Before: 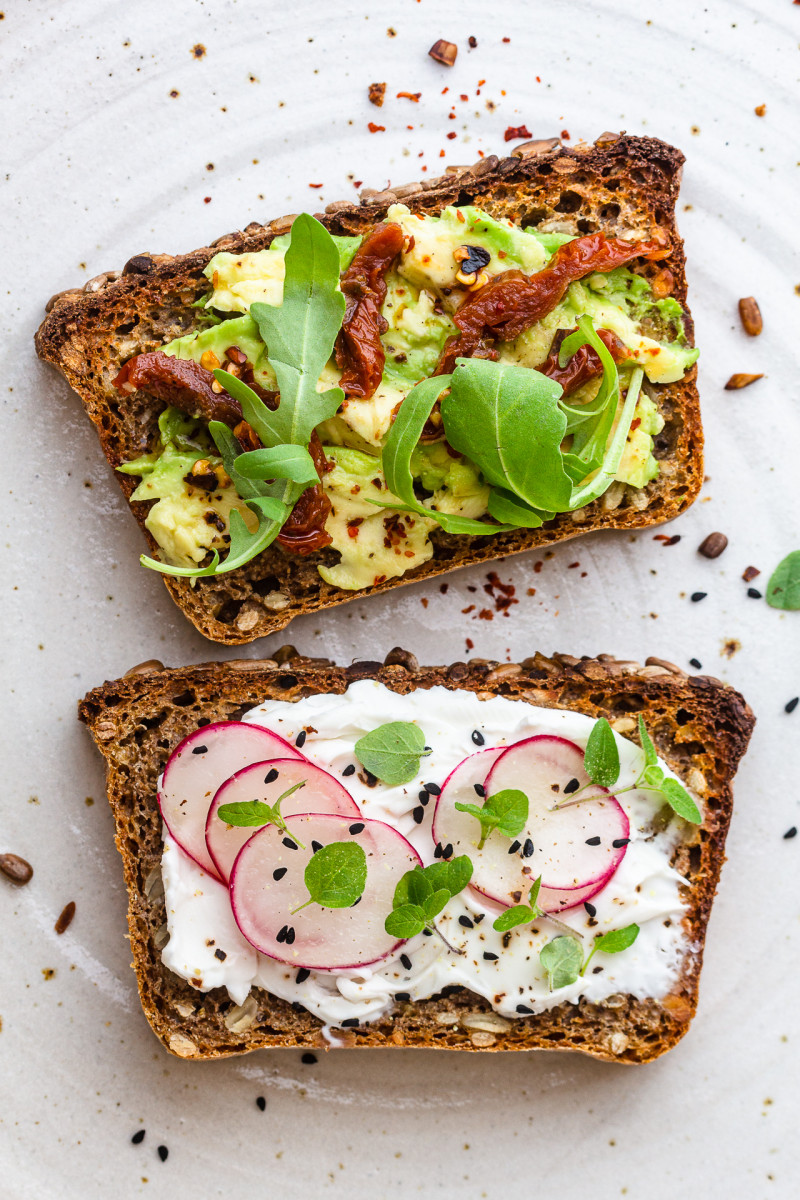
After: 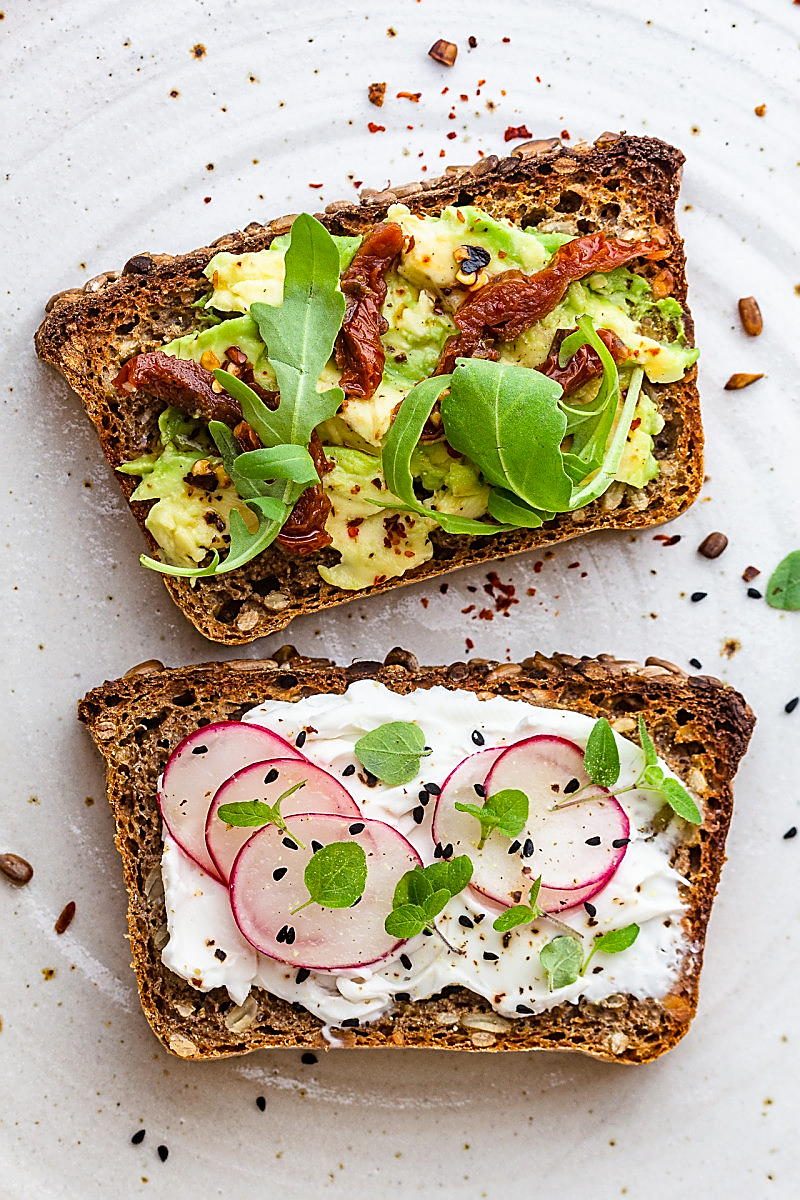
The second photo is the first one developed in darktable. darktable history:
haze removal: compatibility mode true, adaptive false
sharpen: radius 1.38, amount 1.242, threshold 0.637
